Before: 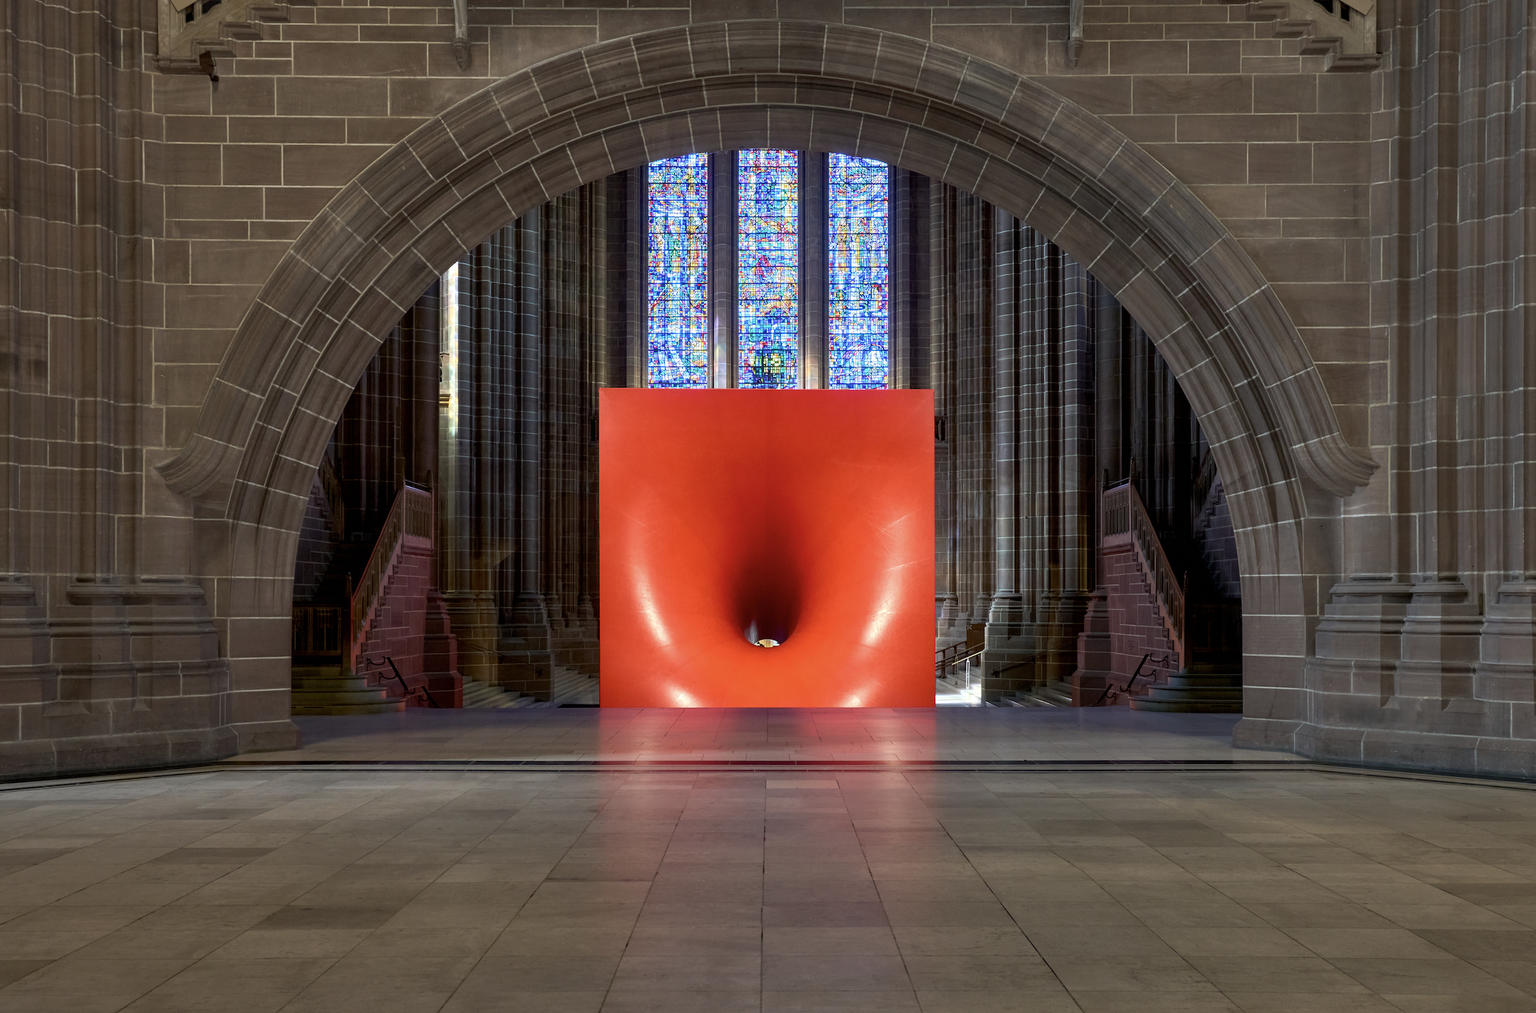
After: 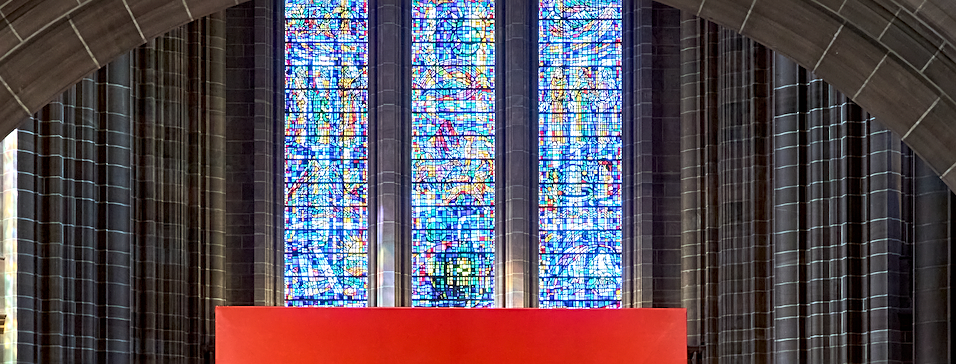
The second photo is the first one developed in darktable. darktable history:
sharpen: on, module defaults
crop: left 29.046%, top 16.85%, right 26.679%, bottom 57.527%
